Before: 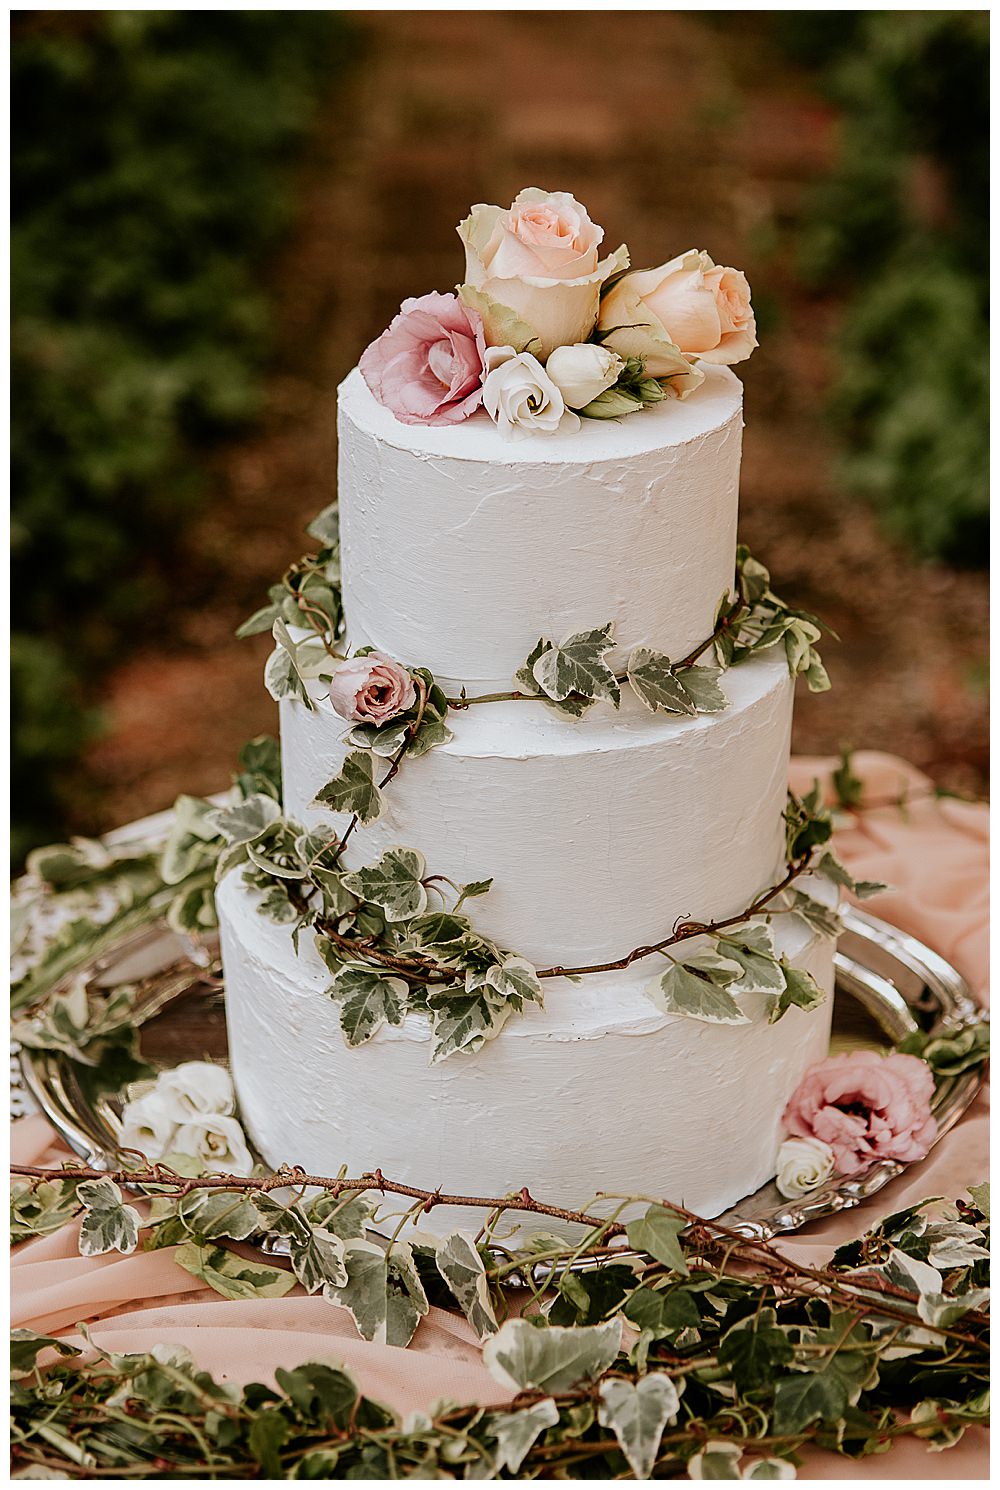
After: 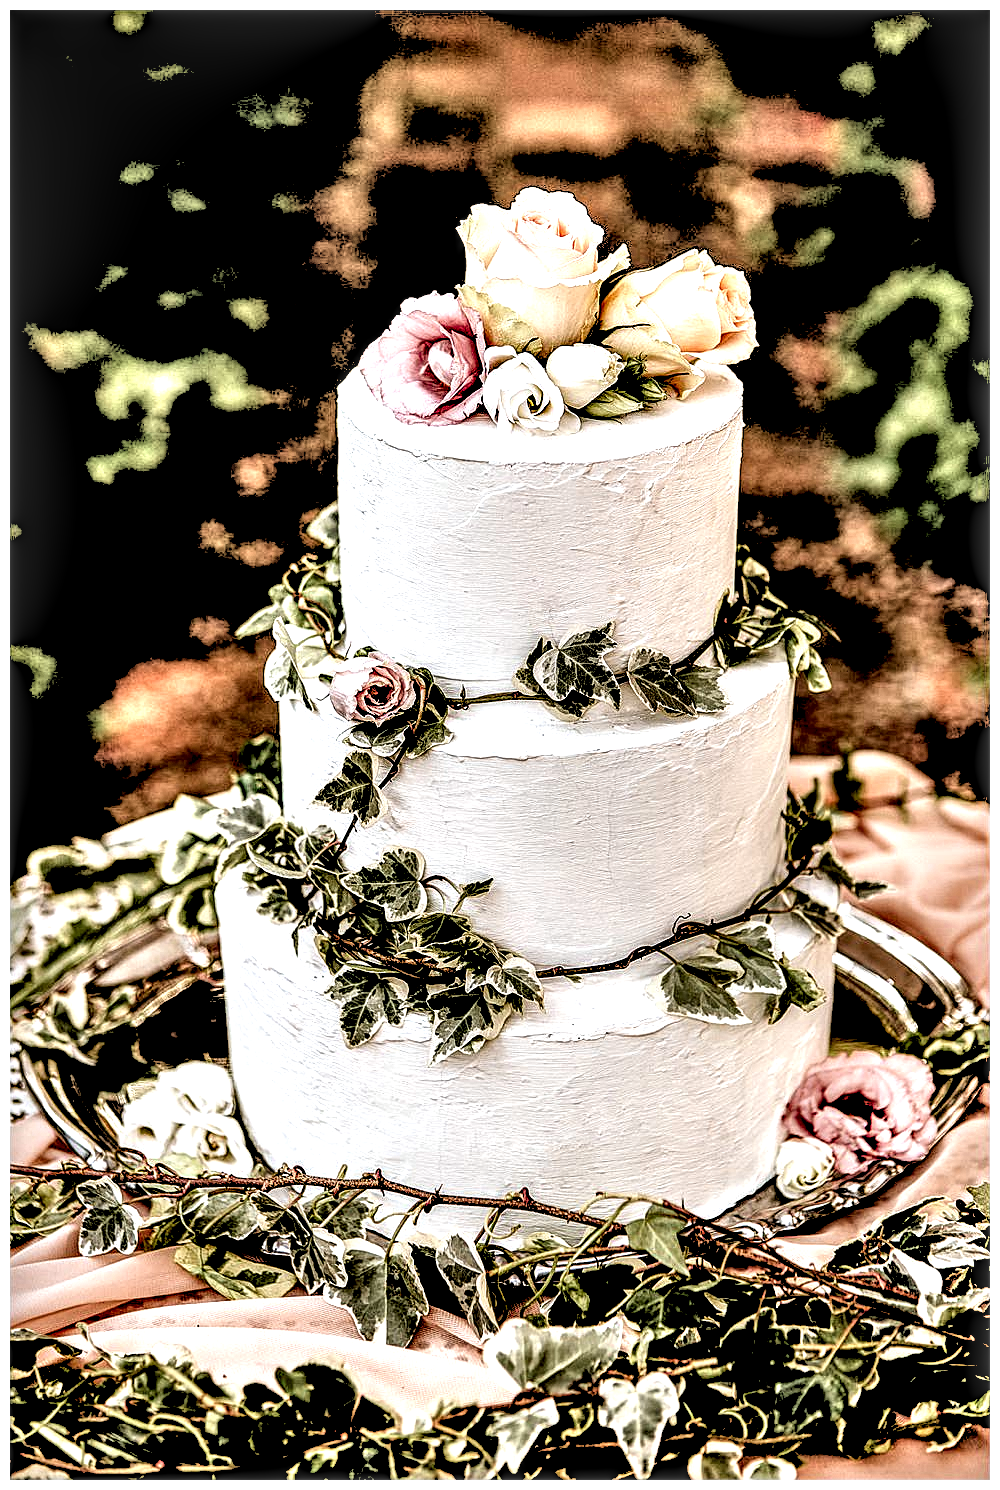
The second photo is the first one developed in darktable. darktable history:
contrast equalizer: octaves 7, y [[0.6 ×6], [0.55 ×6], [0 ×6], [0 ×6], [0 ×6]]
local contrast: highlights 115%, shadows 42%, detail 293%
rgb levels: levels [[0.027, 0.429, 0.996], [0, 0.5, 1], [0, 0.5, 1]]
